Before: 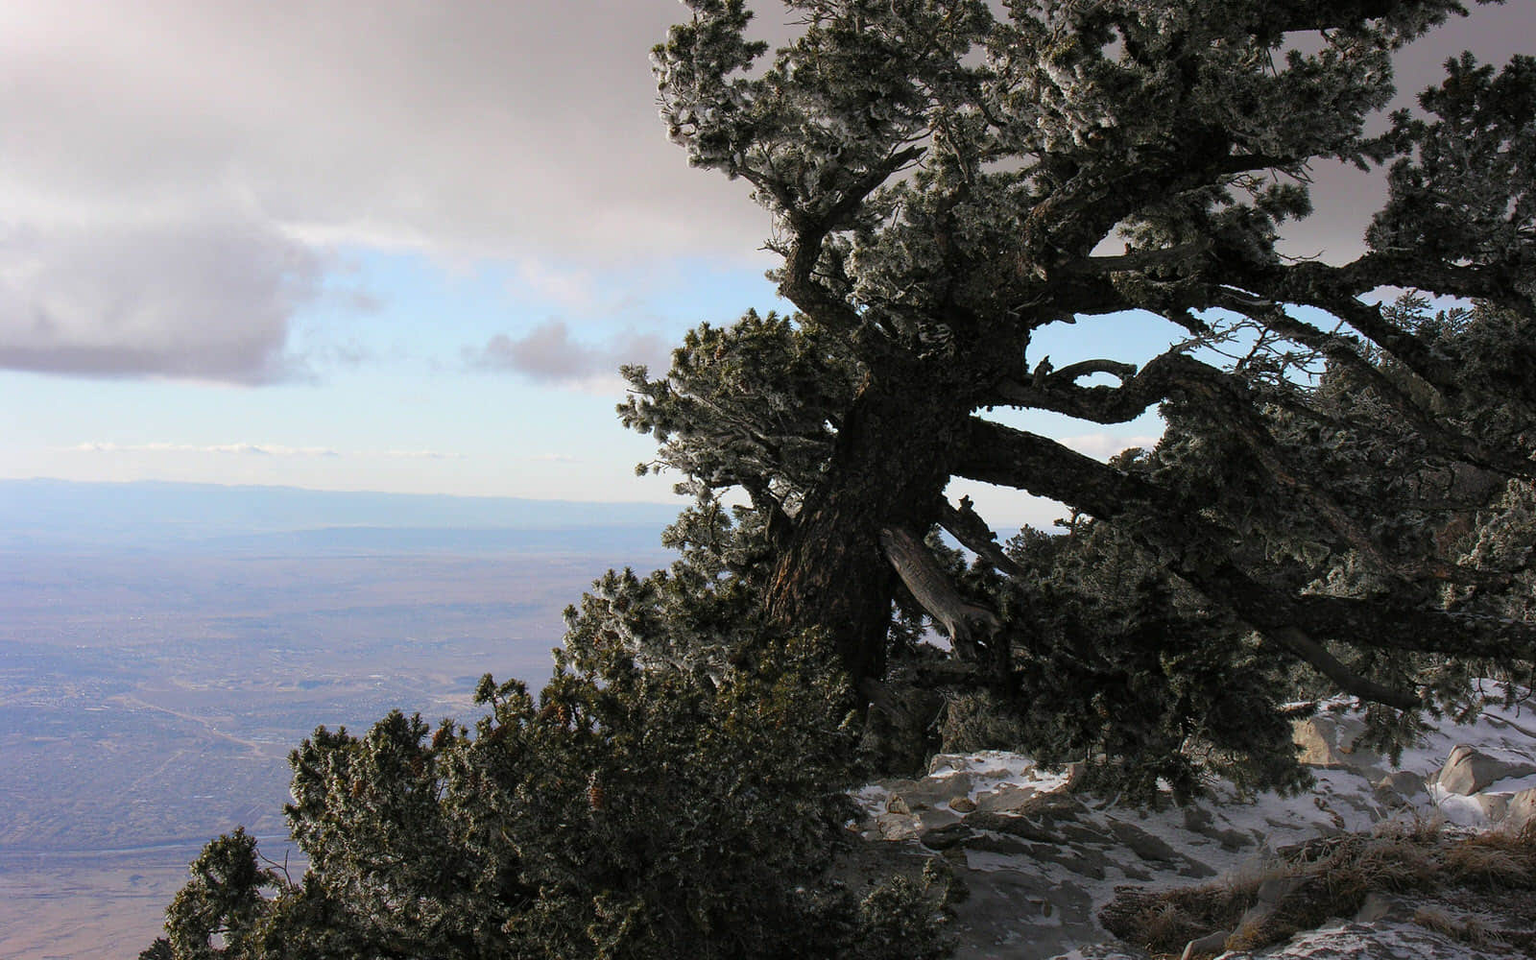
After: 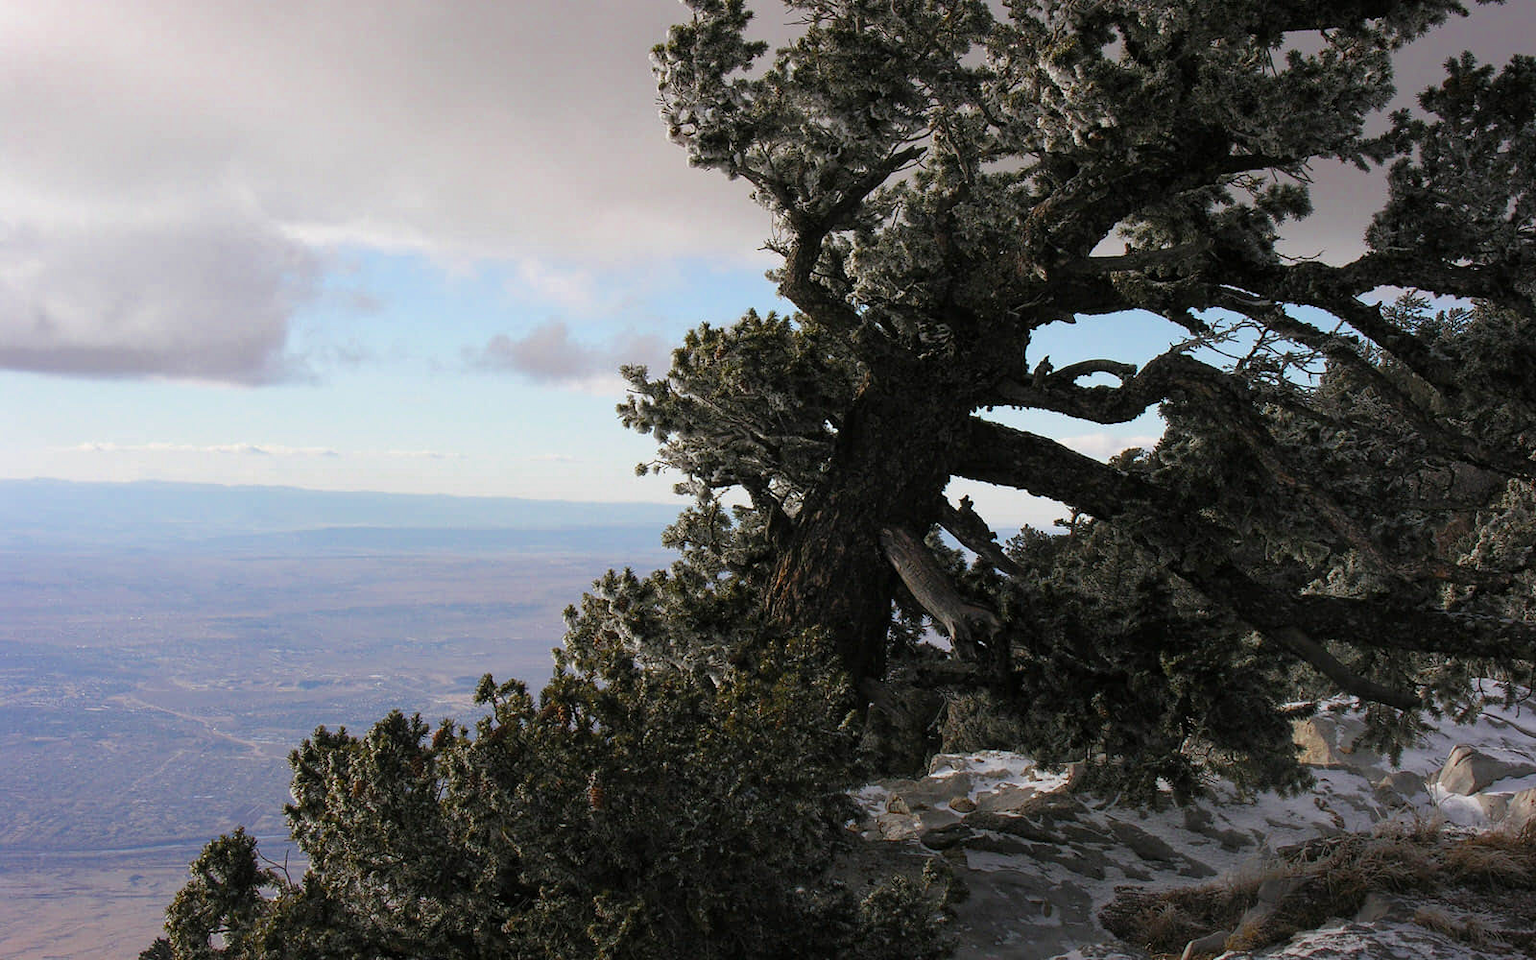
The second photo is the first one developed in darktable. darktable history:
color zones: curves: ch0 [(0, 0.444) (0.143, 0.442) (0.286, 0.441) (0.429, 0.441) (0.571, 0.441) (0.714, 0.441) (0.857, 0.442) (1, 0.444)]
